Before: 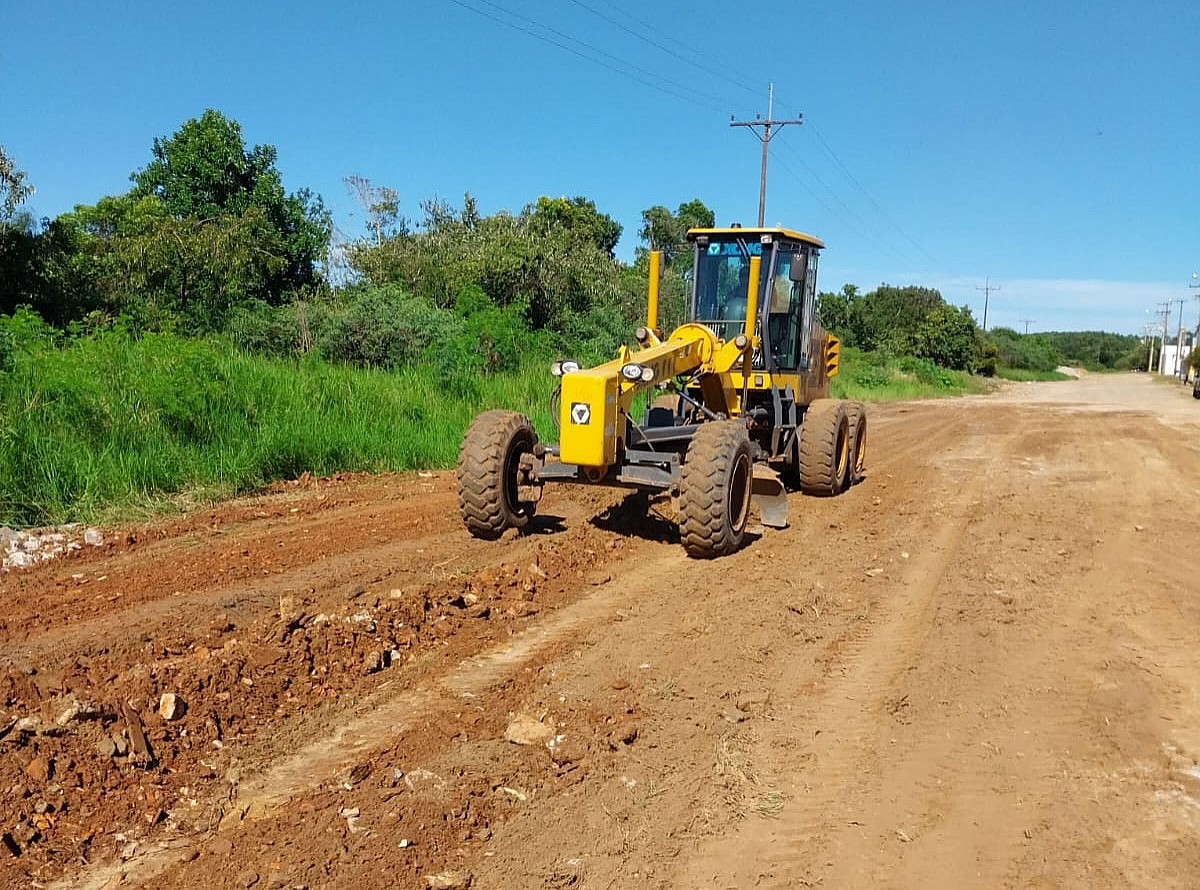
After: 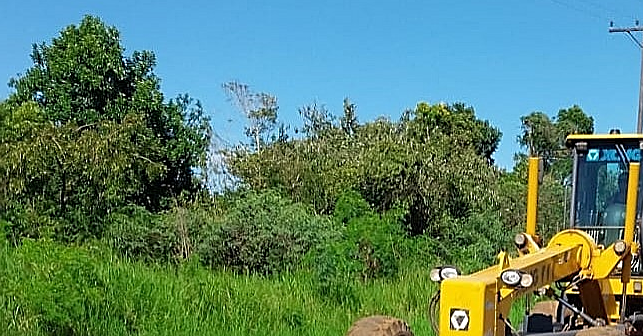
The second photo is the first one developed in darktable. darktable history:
color balance: on, module defaults
crop: left 10.121%, top 10.631%, right 36.218%, bottom 51.526%
sharpen: on, module defaults
